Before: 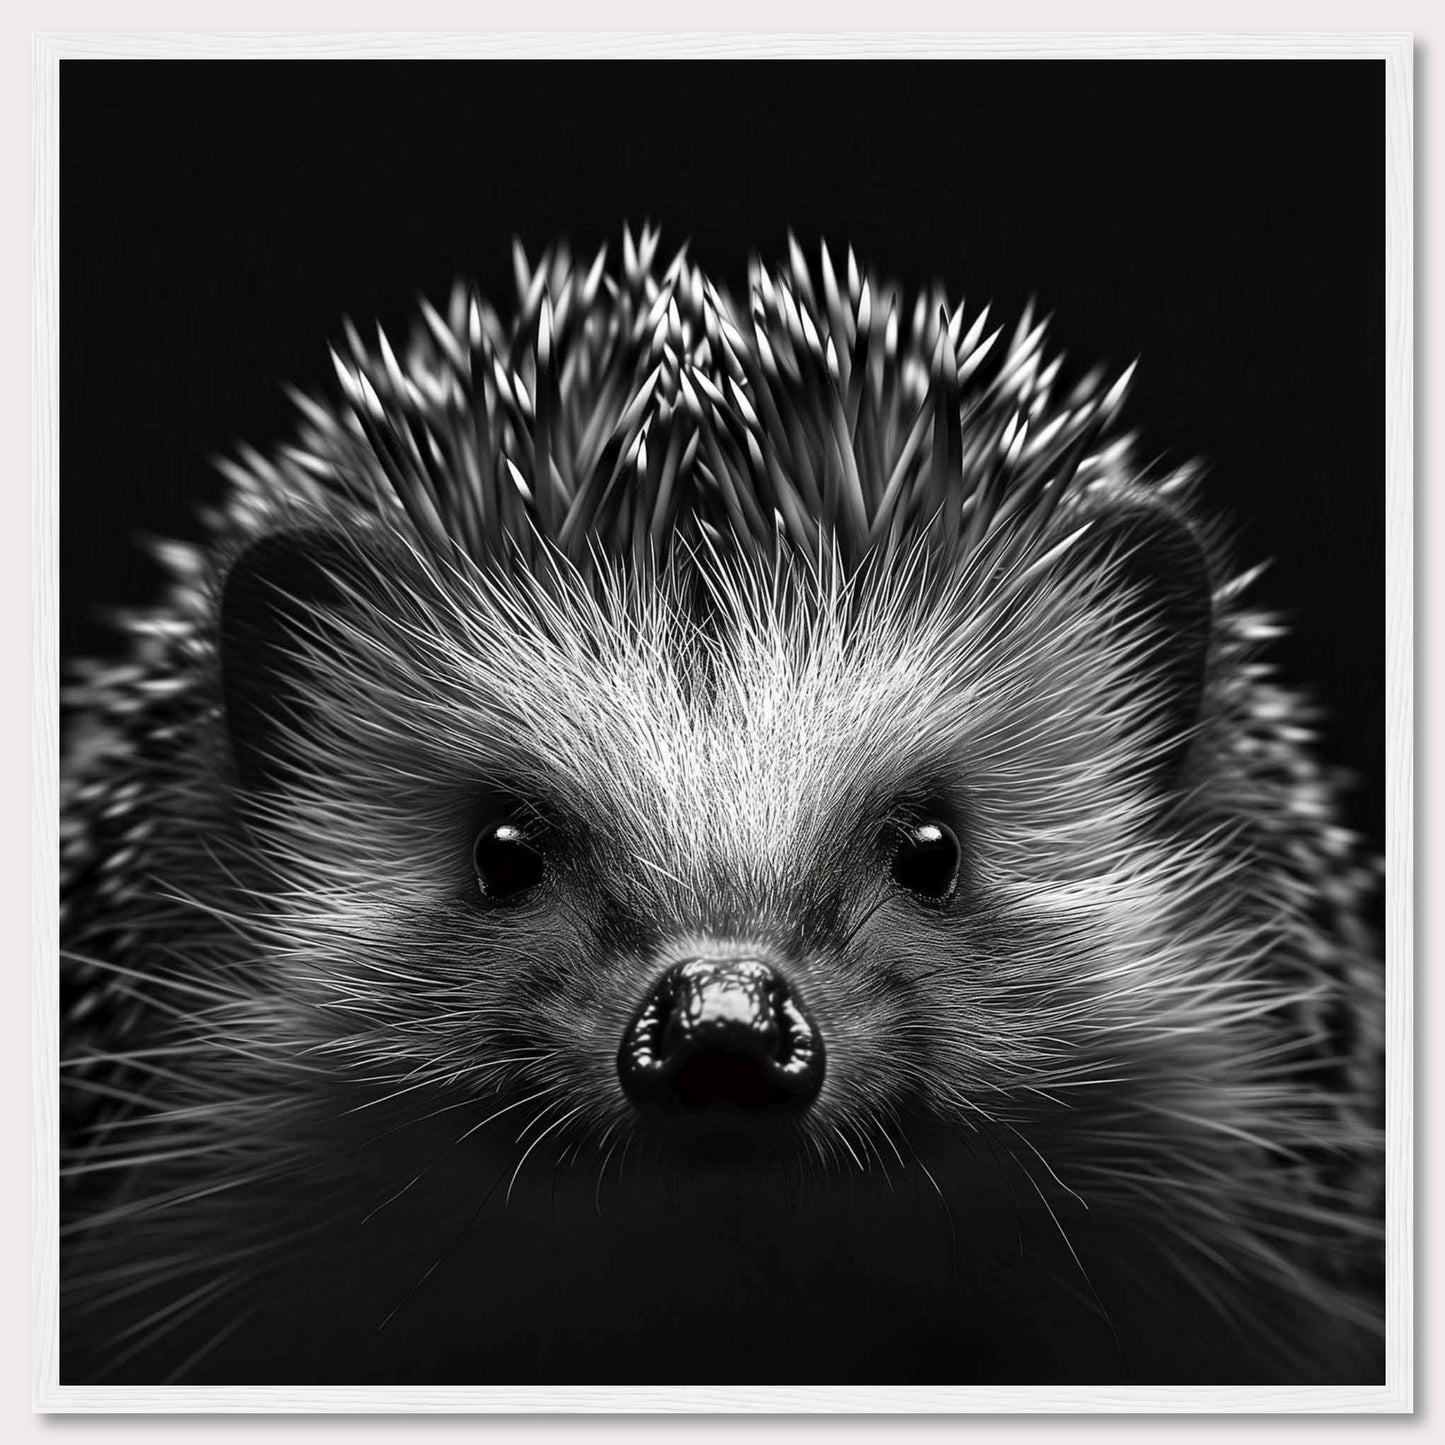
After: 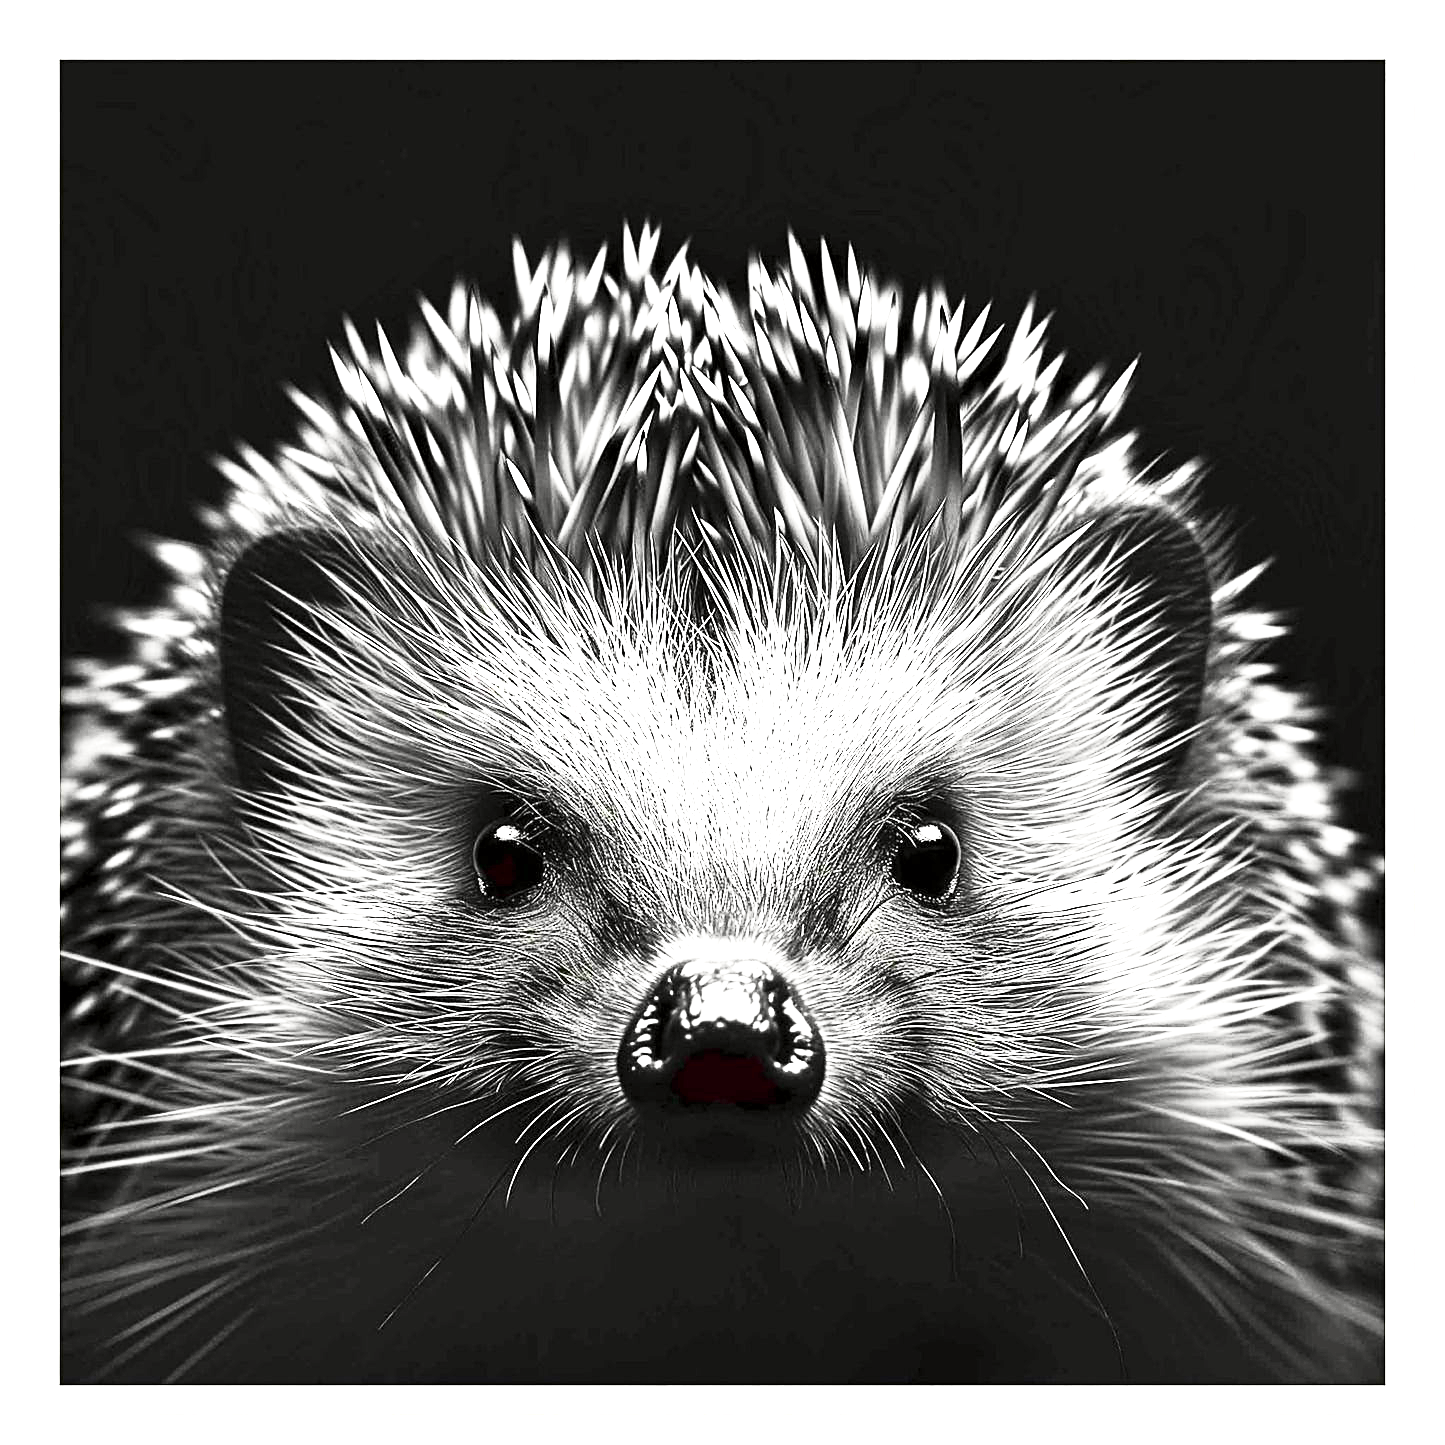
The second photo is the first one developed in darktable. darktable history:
white balance: red 1, blue 1
tone curve: curves: ch0 [(0, 0) (0.059, 0.027) (0.178, 0.105) (0.292, 0.233) (0.485, 0.472) (0.837, 0.887) (1, 0.983)]; ch1 [(0, 0) (0.23, 0.166) (0.34, 0.298) (0.371, 0.334) (0.435, 0.413) (0.477, 0.469) (0.499, 0.498) (0.534, 0.551) (0.56, 0.585) (0.754, 0.801) (1, 1)]; ch2 [(0, 0) (0.431, 0.414) (0.498, 0.503) (0.524, 0.531) (0.568, 0.567) (0.6, 0.597) (0.65, 0.651) (0.752, 0.764) (1, 1)], color space Lab, independent channels, preserve colors none
exposure: exposure 2.25 EV, compensate highlight preservation false
sharpen: on, module defaults
shadows and highlights: shadows 0, highlights 40
